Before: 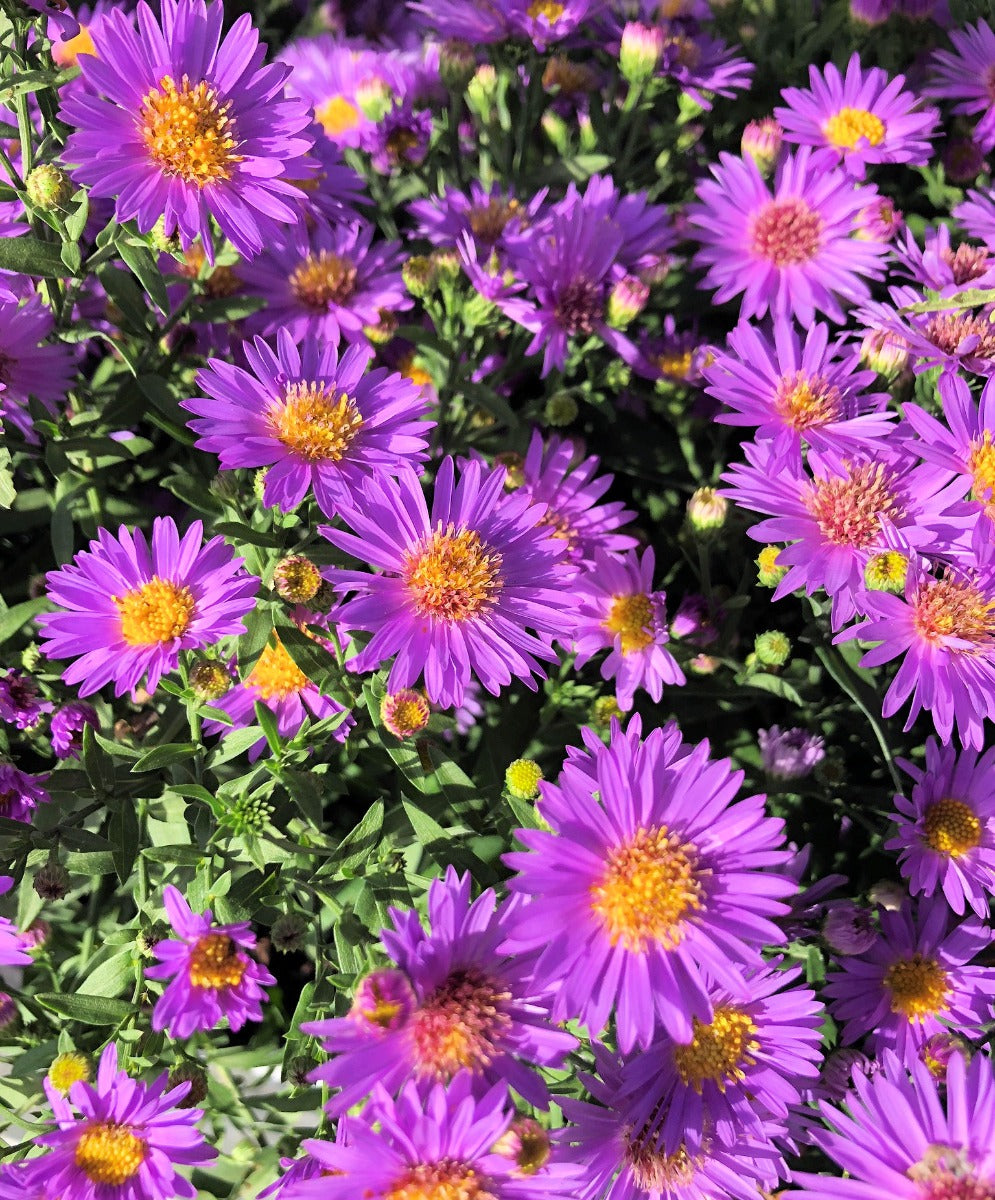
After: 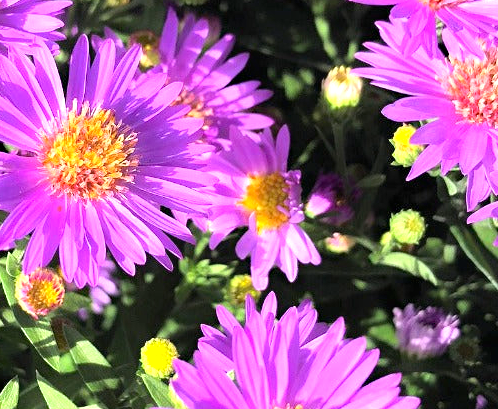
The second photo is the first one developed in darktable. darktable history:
contrast equalizer: octaves 7, y [[0.5, 0.486, 0.447, 0.446, 0.489, 0.5], [0.5 ×6], [0.5 ×6], [0 ×6], [0 ×6]]
exposure: black level correction 0, exposure 0.948 EV, compensate highlight preservation false
haze removal: adaptive false
crop: left 36.761%, top 35.133%, right 13.131%, bottom 30.775%
